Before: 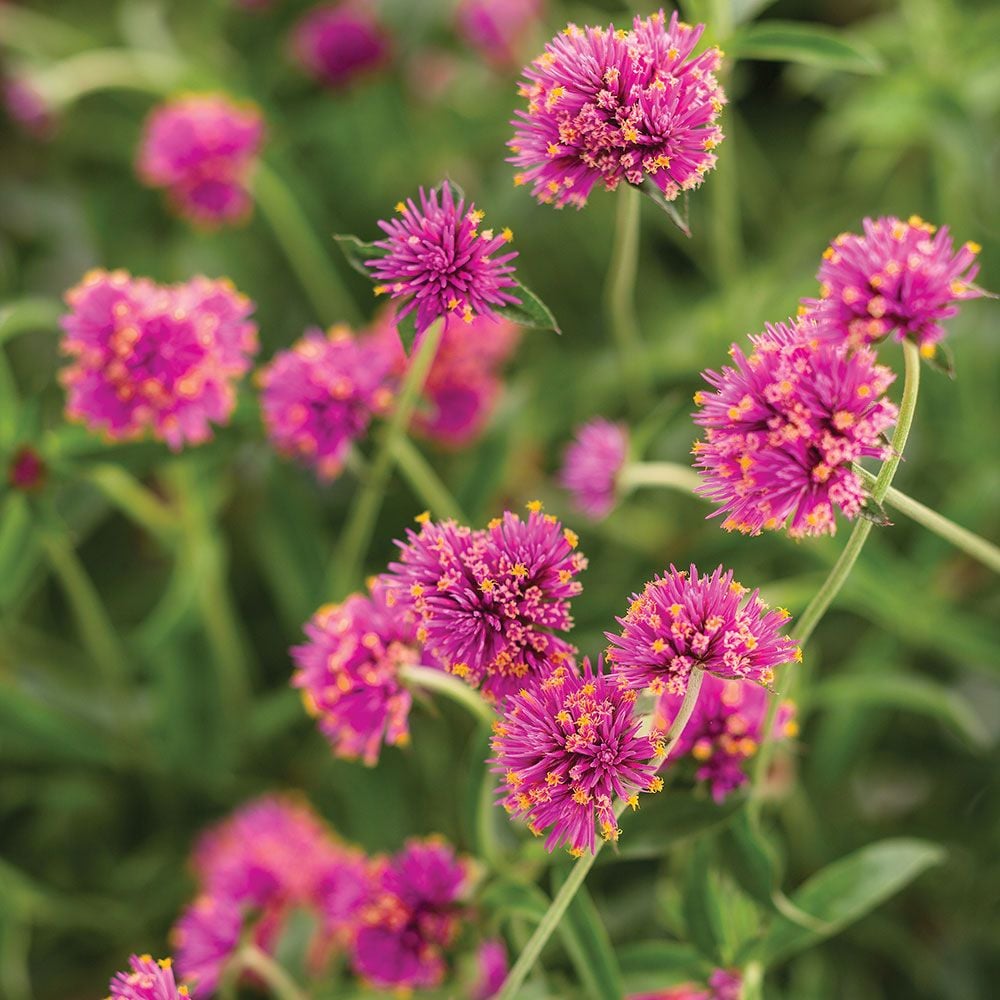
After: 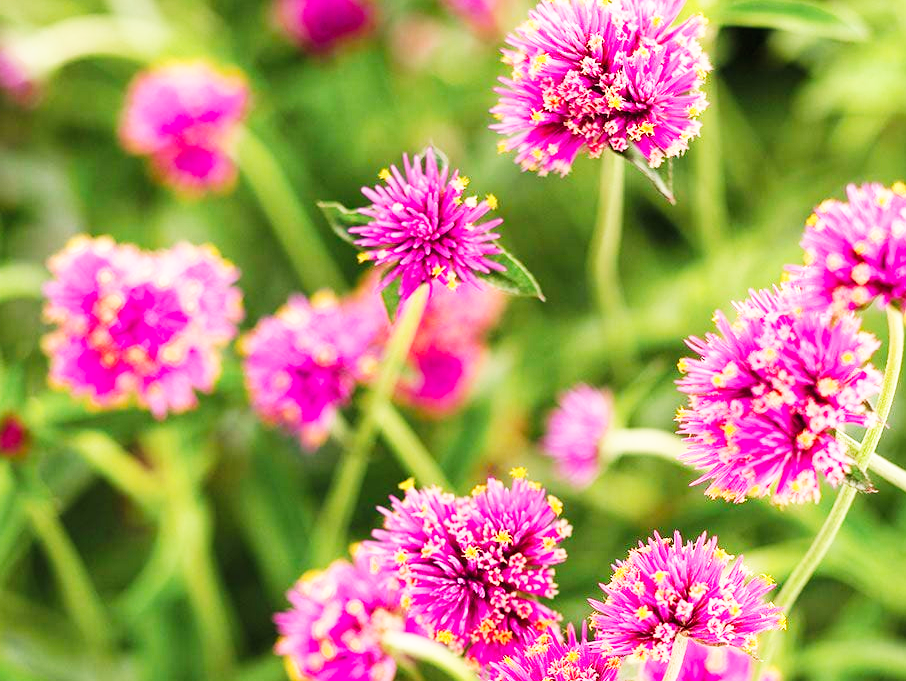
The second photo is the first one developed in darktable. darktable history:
crop: left 1.601%, top 3.363%, right 7.731%, bottom 28.491%
base curve: curves: ch0 [(0, 0) (0.007, 0.004) (0.027, 0.03) (0.046, 0.07) (0.207, 0.54) (0.442, 0.872) (0.673, 0.972) (1, 1)], preserve colors none
